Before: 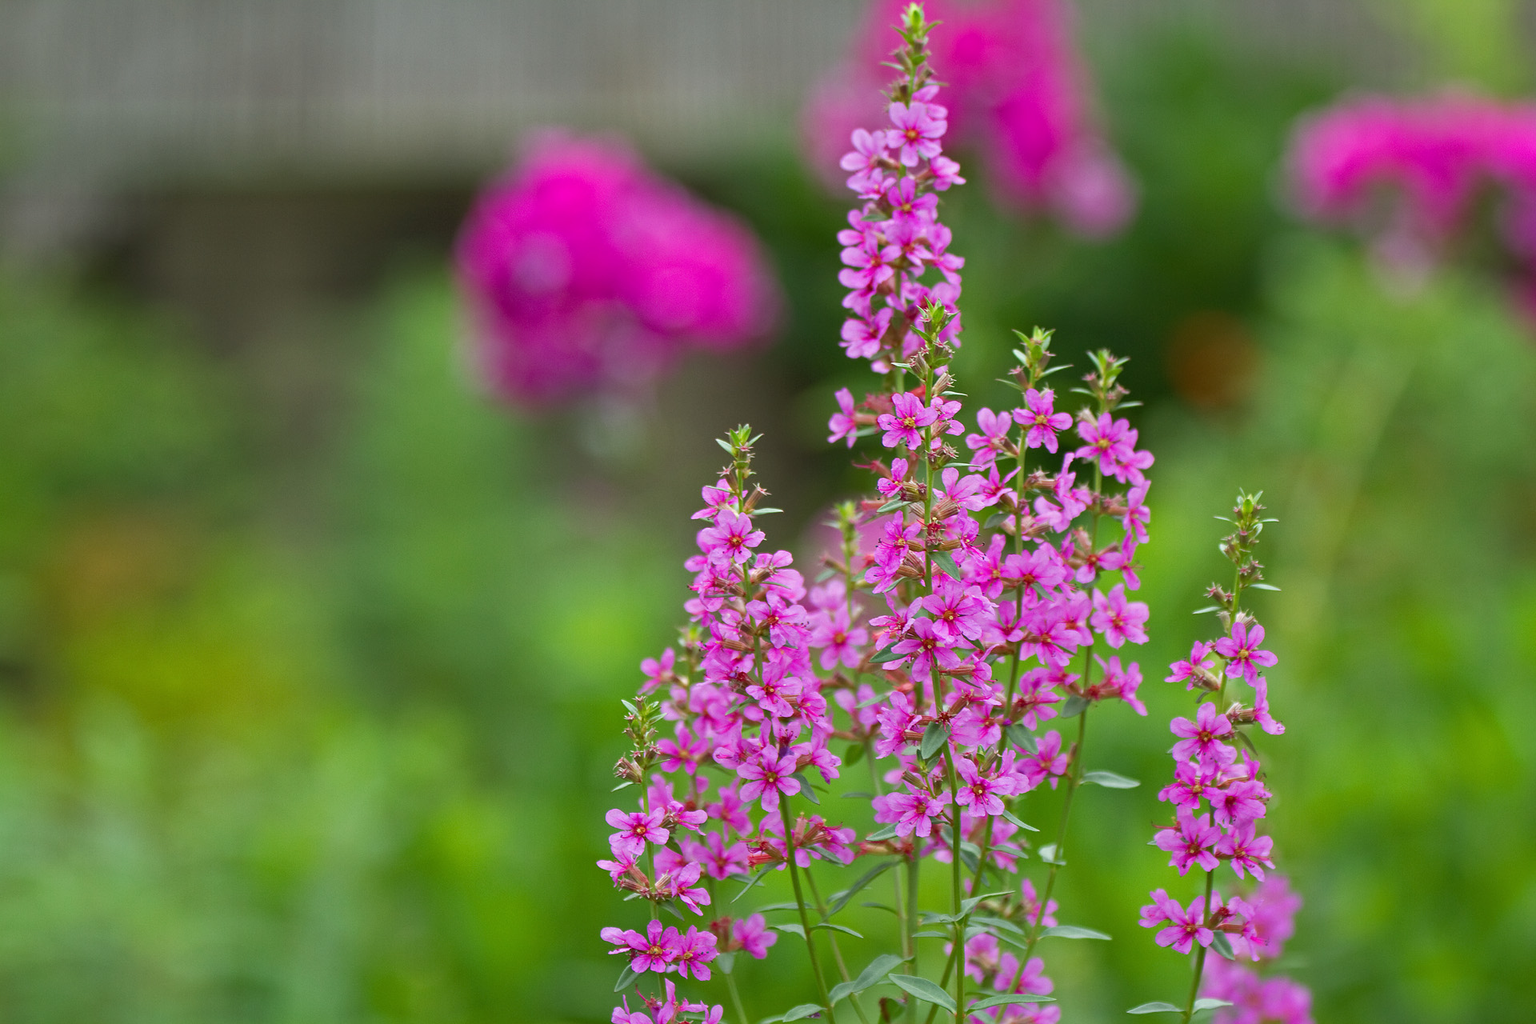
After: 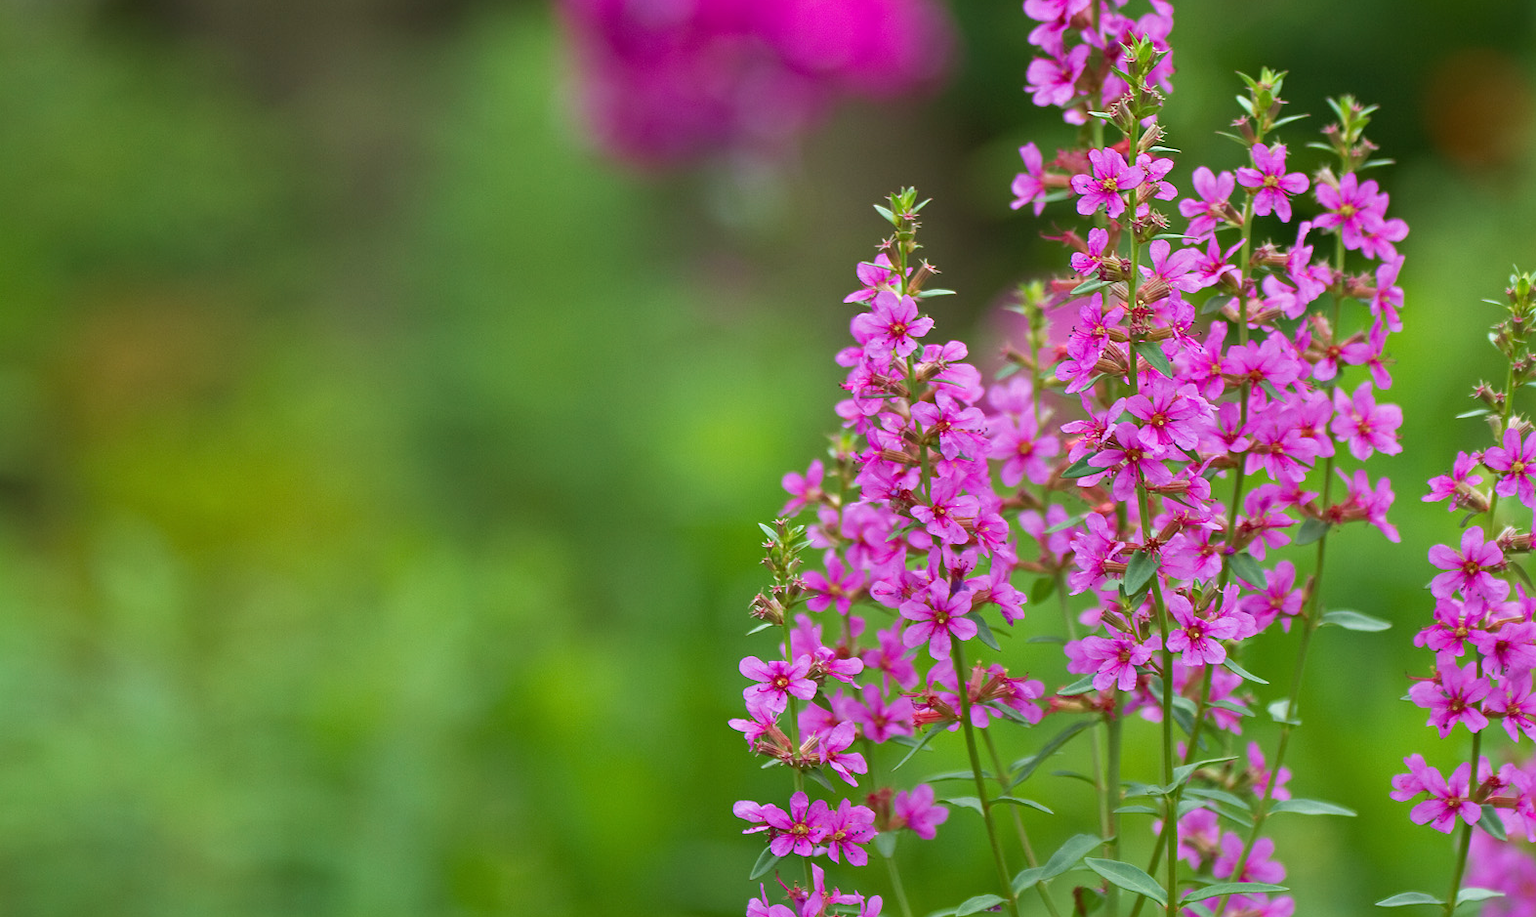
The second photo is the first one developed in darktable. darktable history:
crop: top 26.529%, right 18.03%
velvia: on, module defaults
